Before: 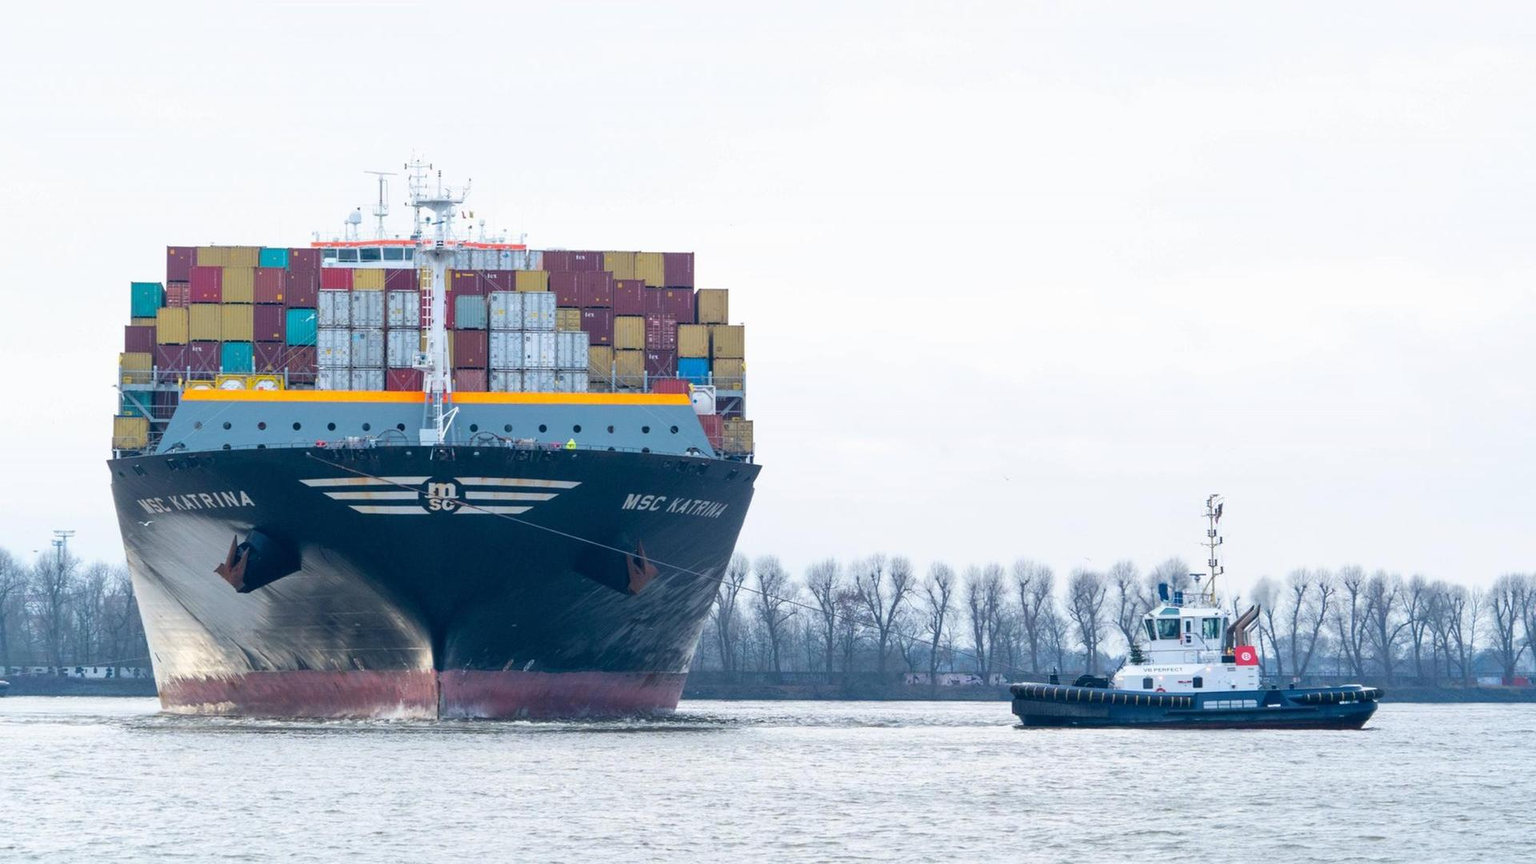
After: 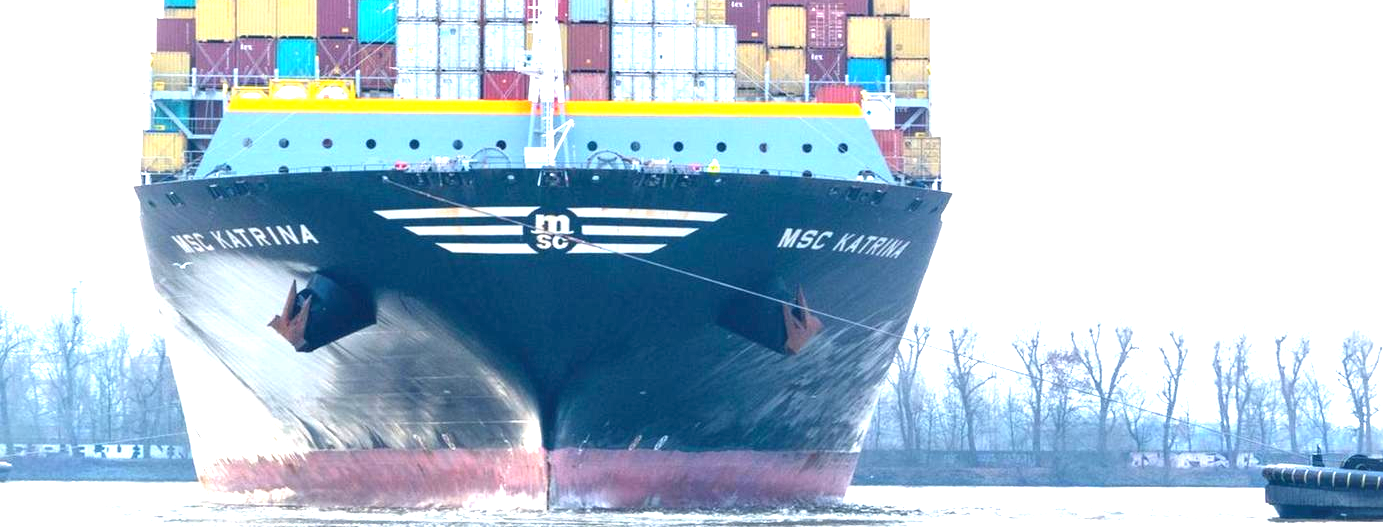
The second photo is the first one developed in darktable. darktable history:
exposure: black level correction 0, exposure 1.623 EV, compensate highlight preservation false
tone equalizer: on, module defaults
crop: top 36.064%, right 27.932%, bottom 15.097%
vignetting: fall-off start 97.18%, width/height ratio 1.183, unbound false
